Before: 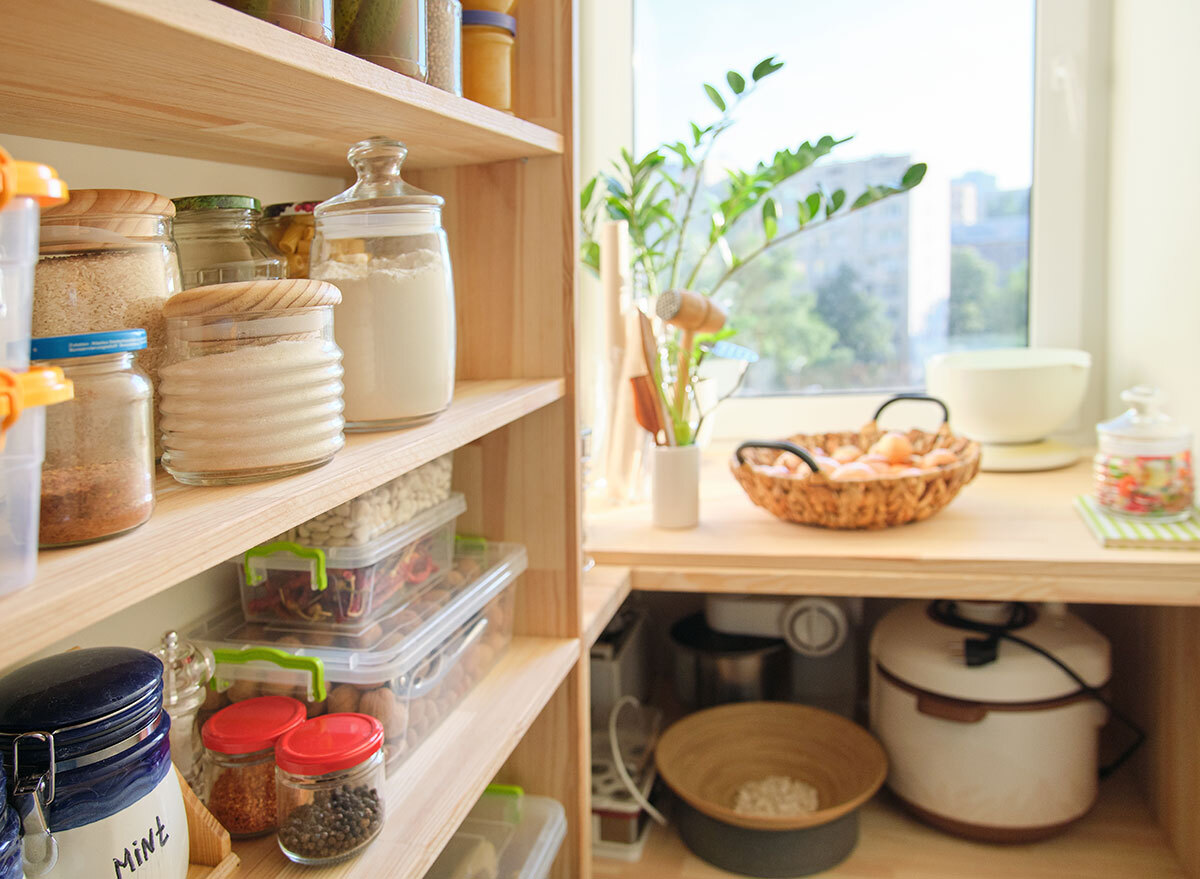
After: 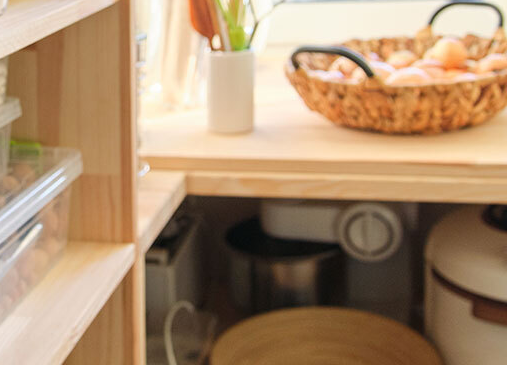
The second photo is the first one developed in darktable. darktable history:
crop: left 37.148%, top 44.998%, right 20.586%, bottom 13.377%
